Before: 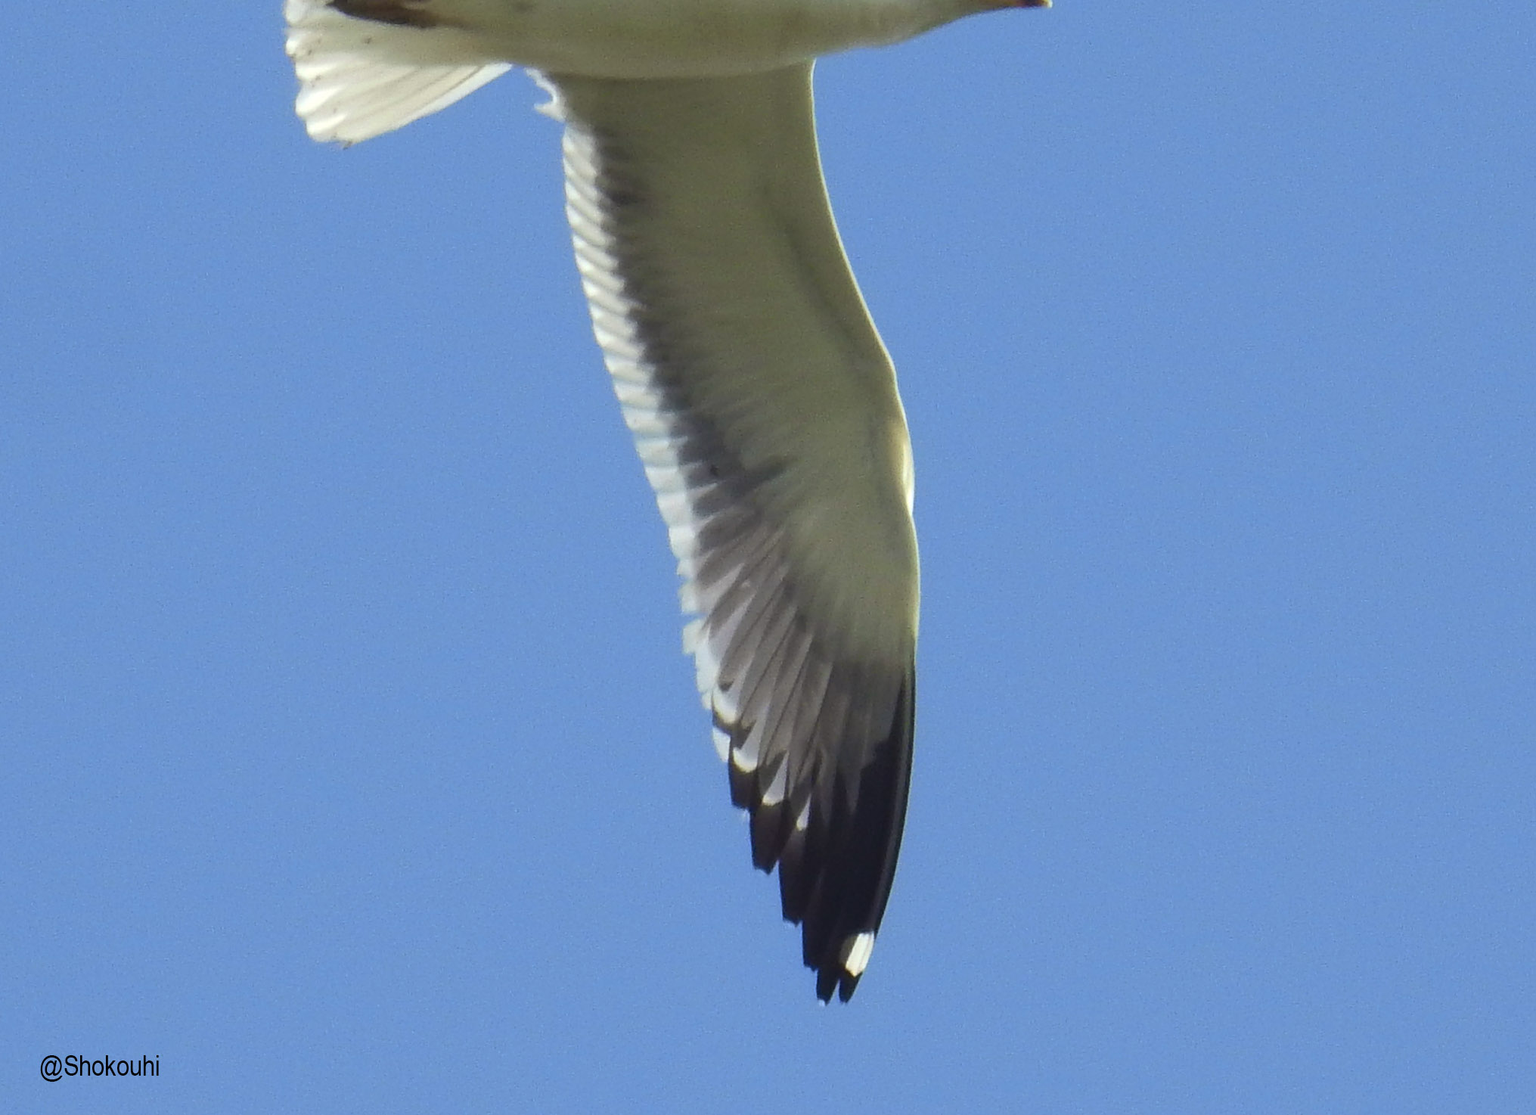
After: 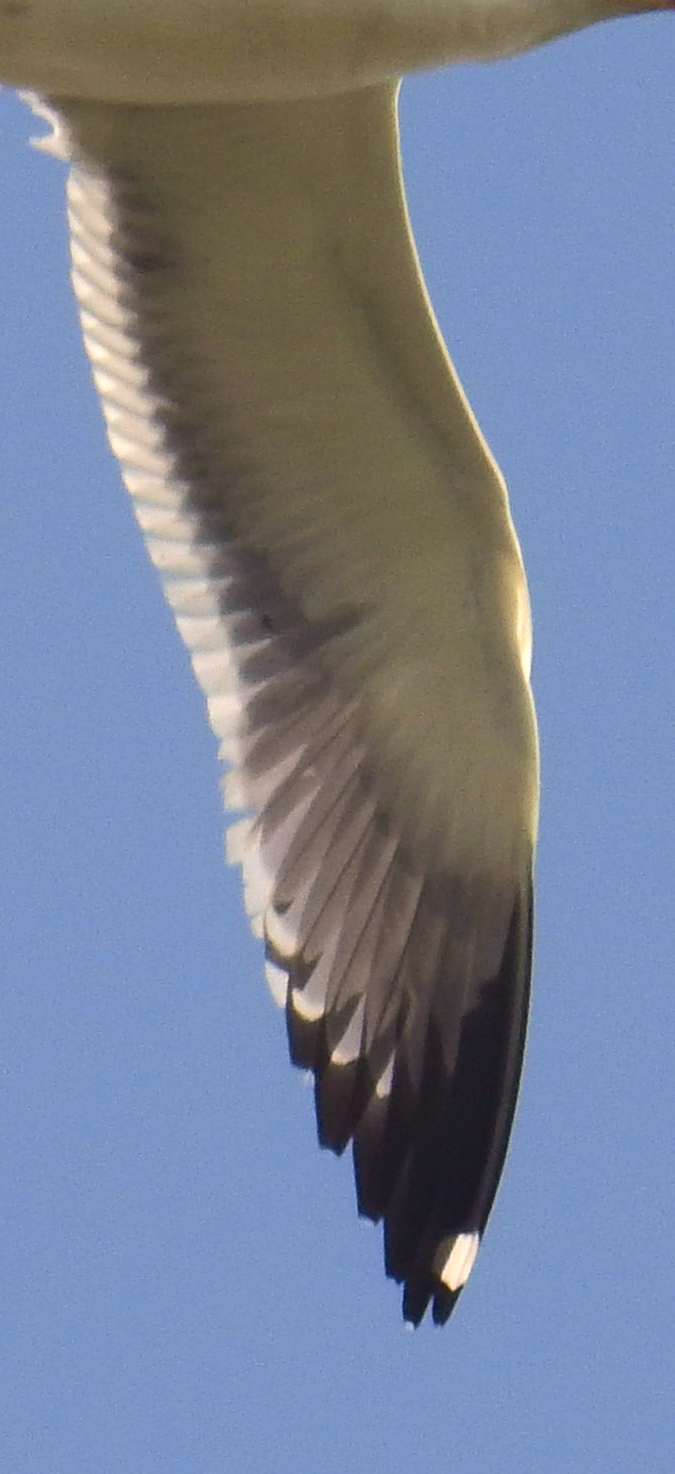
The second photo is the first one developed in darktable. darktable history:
white balance: red 1.127, blue 0.943
crop: left 33.36%, right 33.36%
color correction: highlights a* -0.182, highlights b* -0.124
